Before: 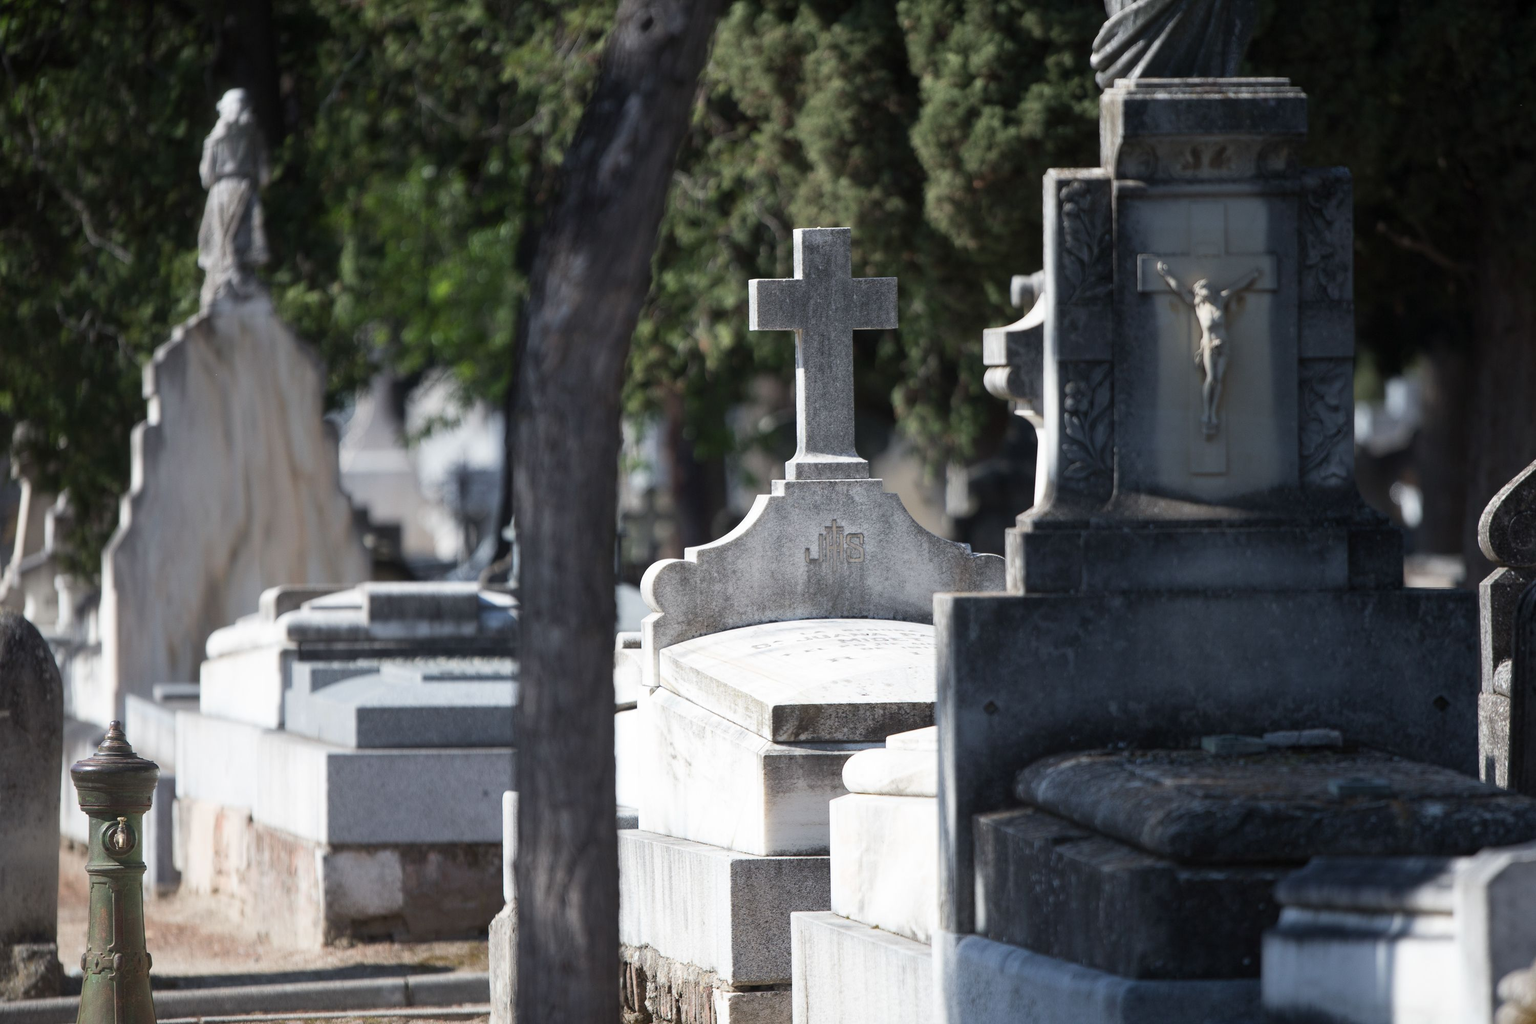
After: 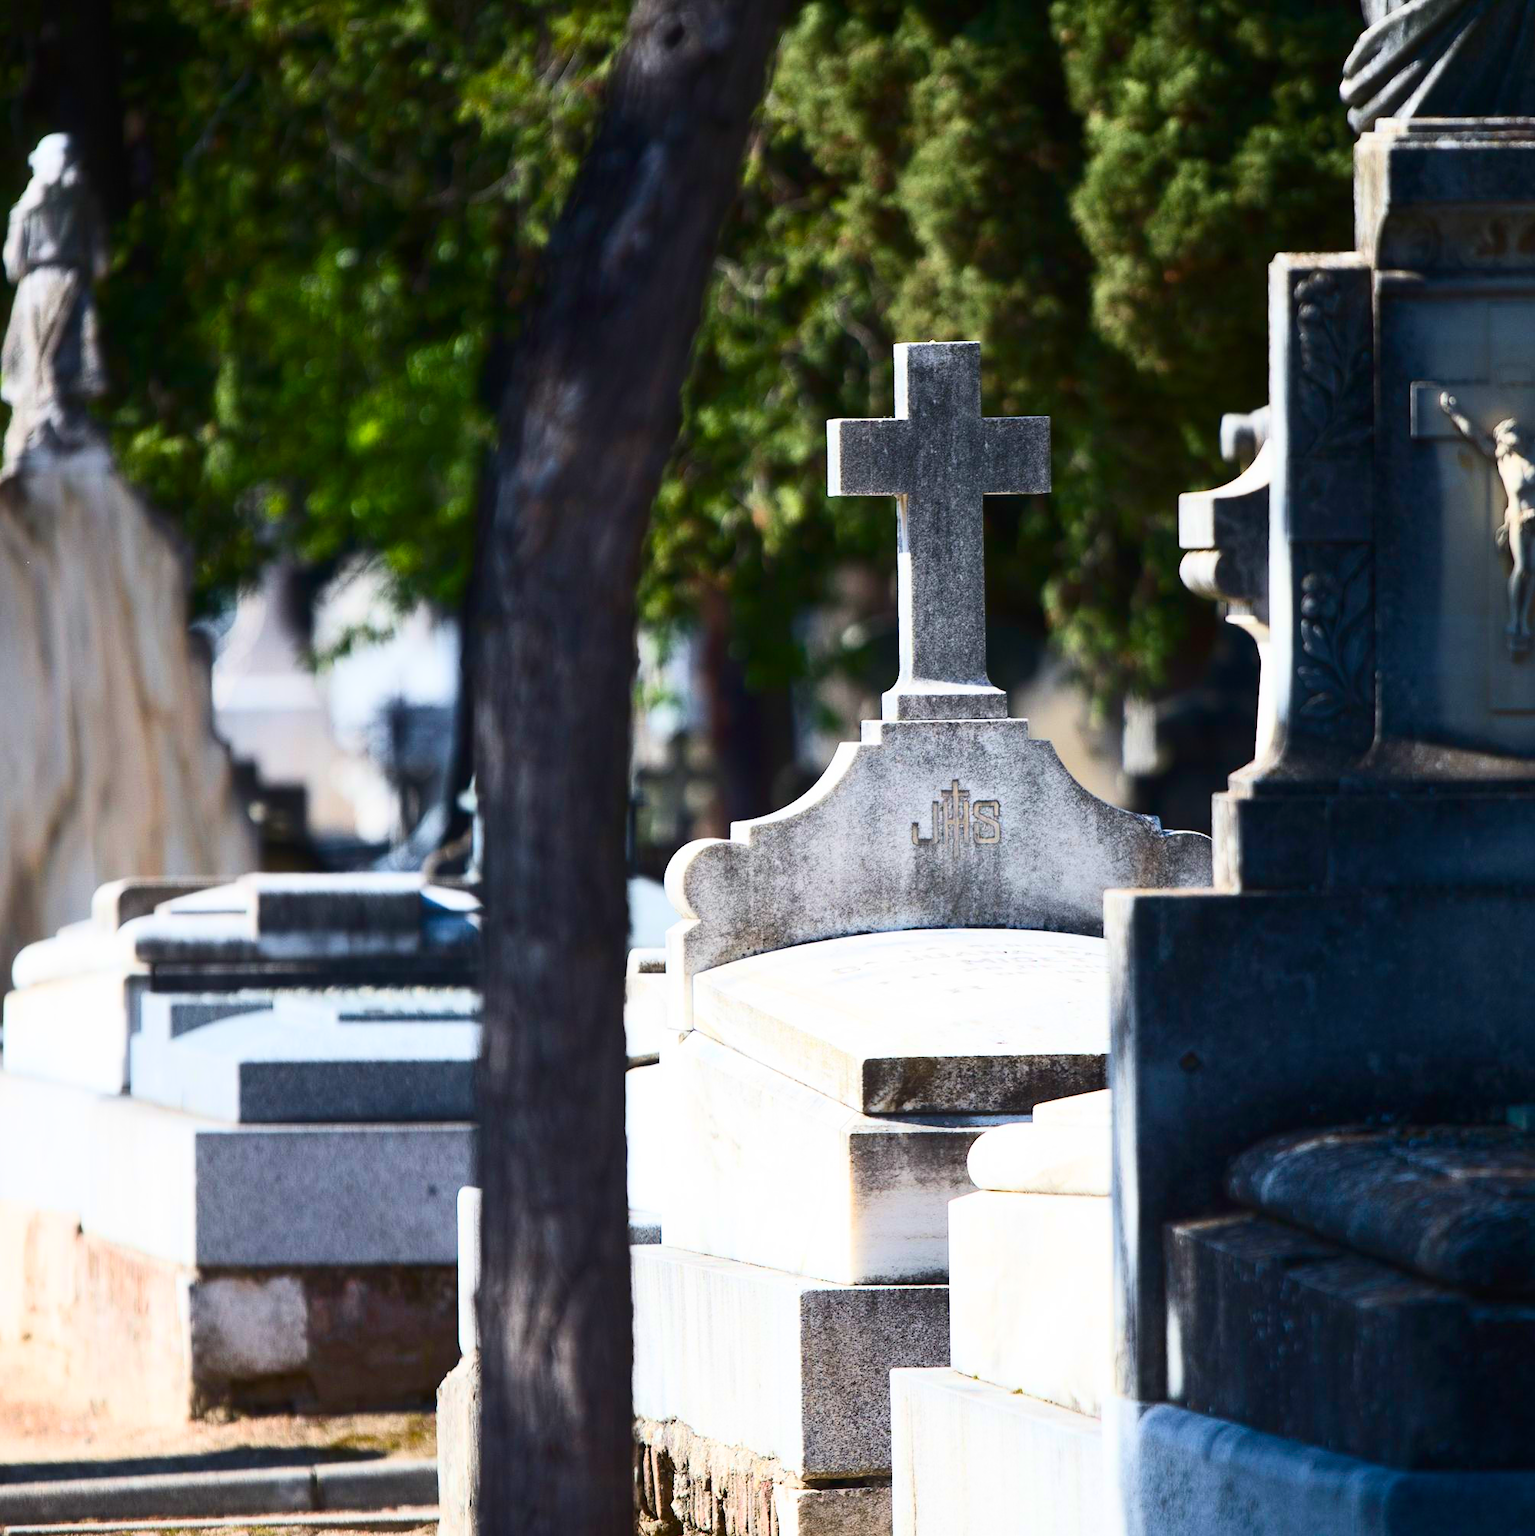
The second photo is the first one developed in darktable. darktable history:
velvia: strength 51.2%, mid-tones bias 0.509
contrast brightness saturation: contrast 0.398, brightness 0.112, saturation 0.207
crop and rotate: left 12.869%, right 20.513%
